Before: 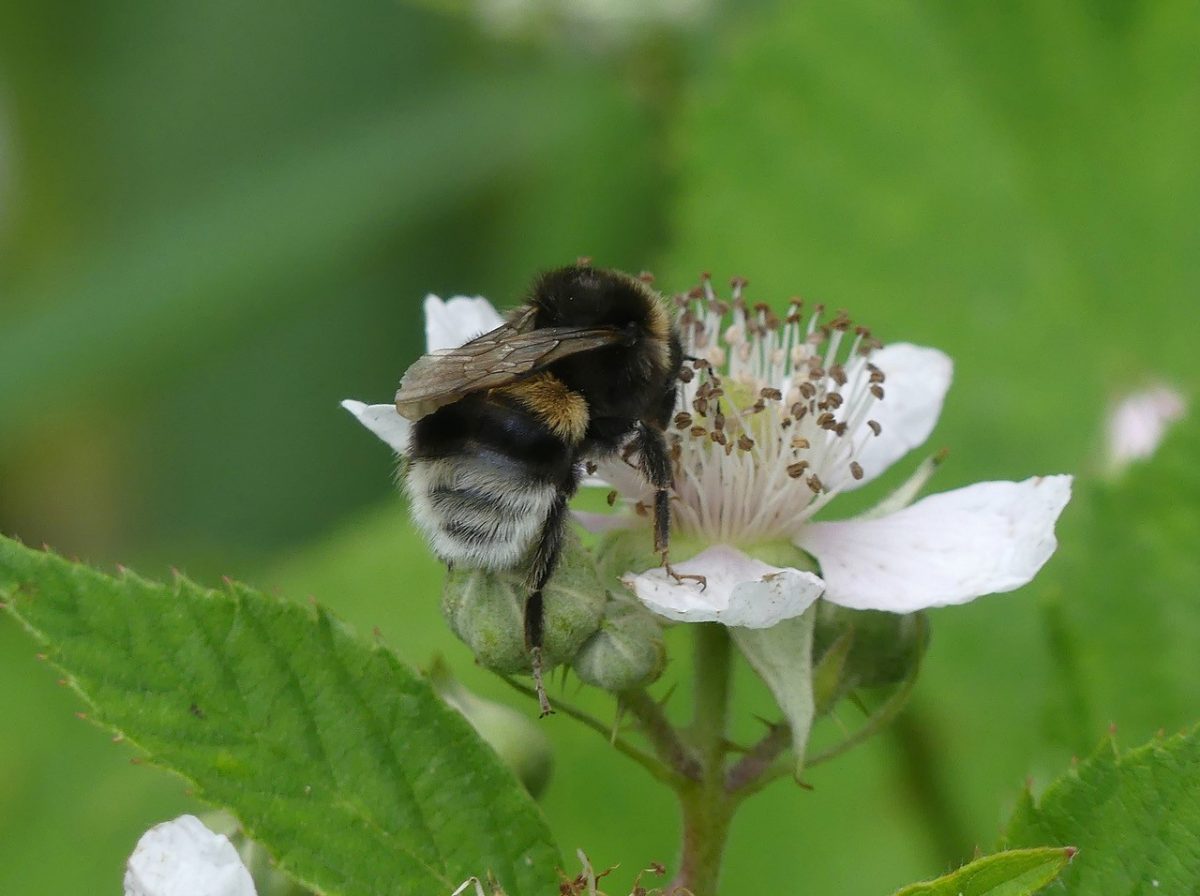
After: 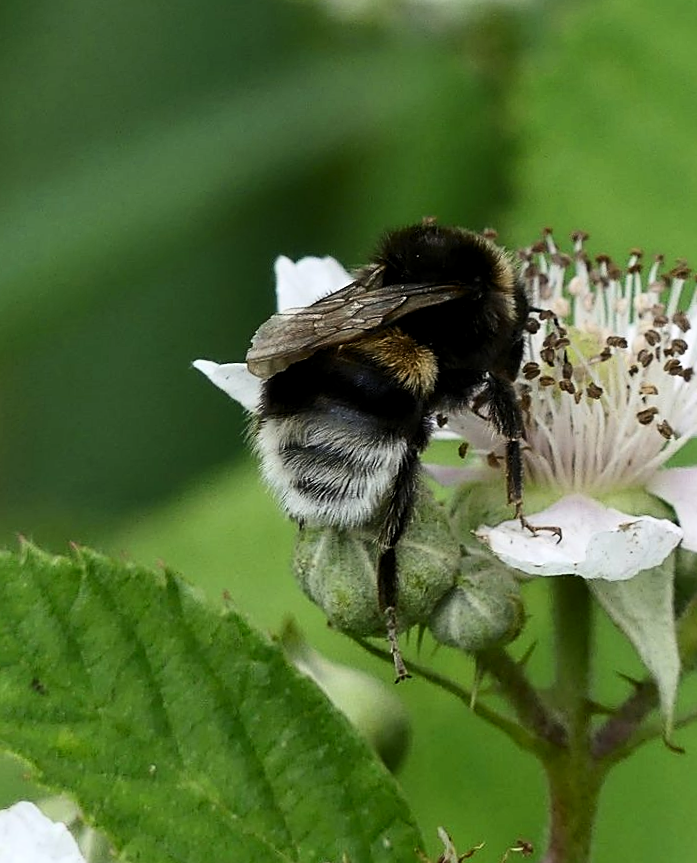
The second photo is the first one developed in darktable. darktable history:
sharpen: on, module defaults
contrast equalizer: y [[0.5 ×6], [0.5 ×6], [0.5, 0.5, 0.501, 0.545, 0.707, 0.863], [0 ×6], [0 ×6]]
crop: left 10.644%, right 26.528%
contrast brightness saturation: contrast 0.28
levels: levels [0.026, 0.507, 0.987]
rotate and perspective: rotation -1.68°, lens shift (vertical) -0.146, crop left 0.049, crop right 0.912, crop top 0.032, crop bottom 0.96
